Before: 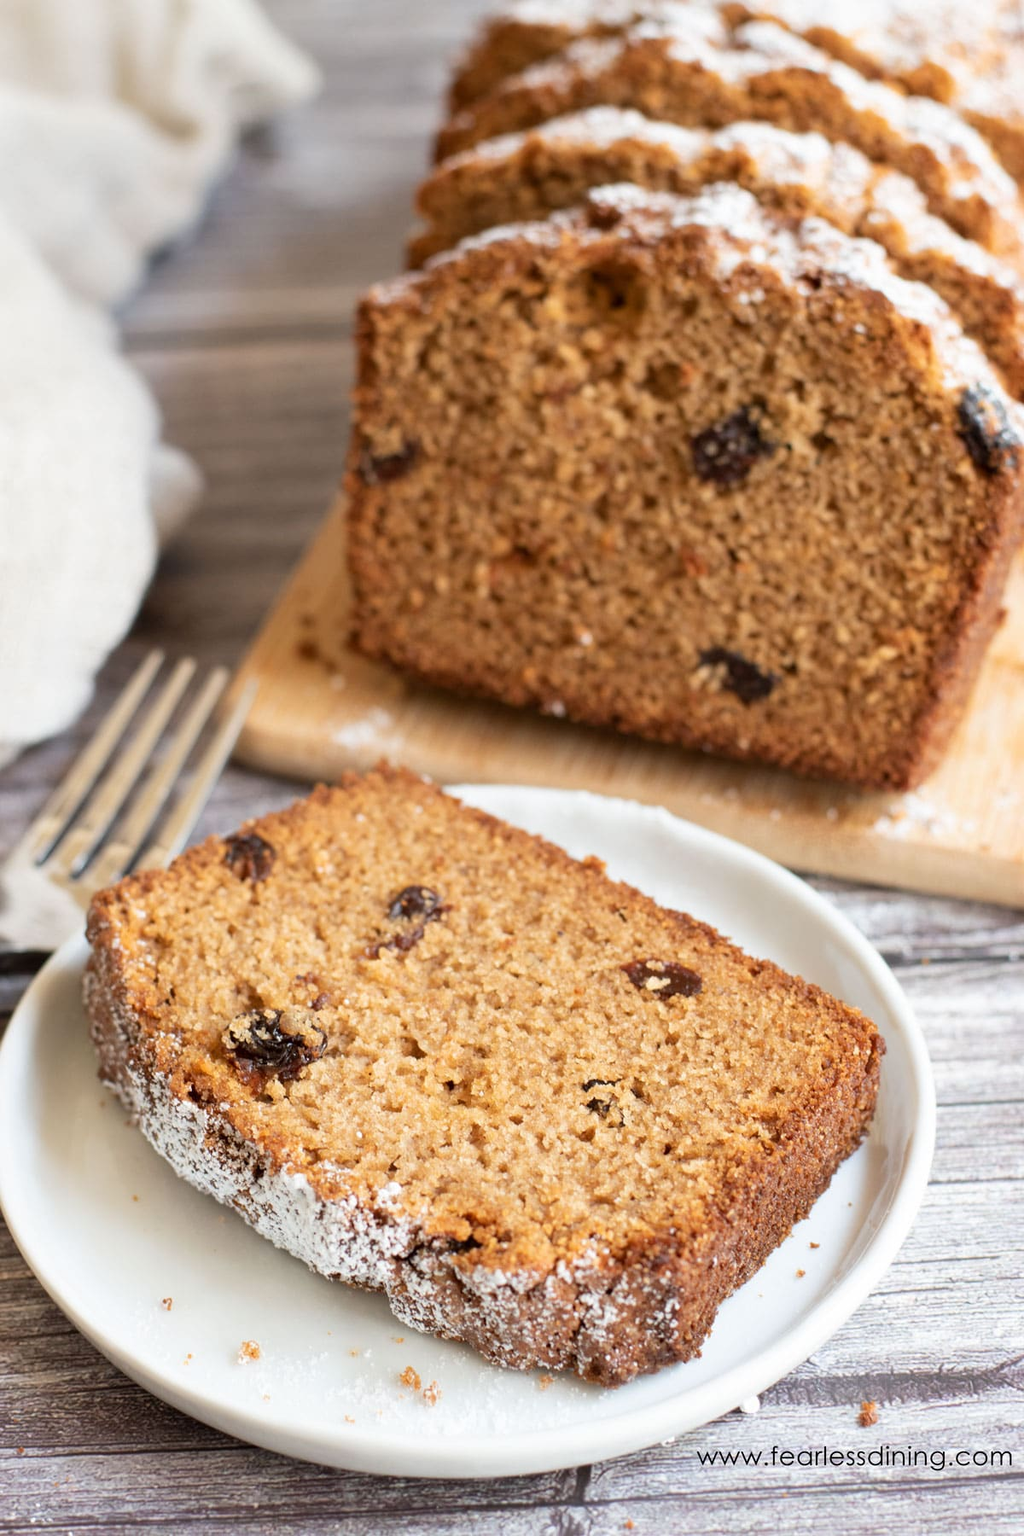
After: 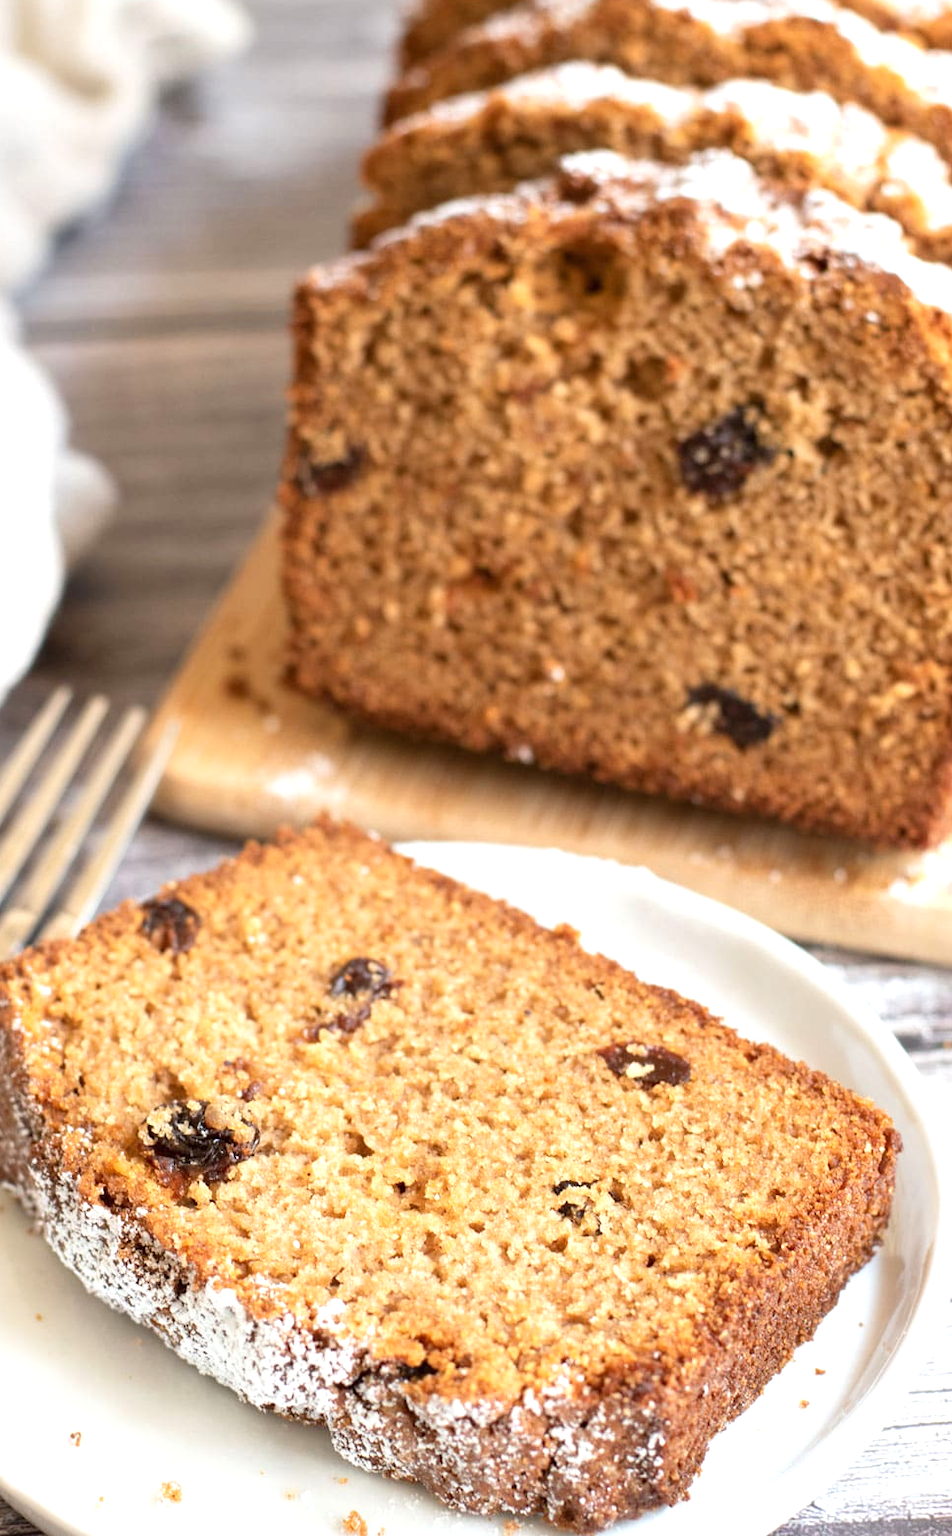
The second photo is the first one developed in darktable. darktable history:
crop: left 9.929%, top 3.475%, right 9.188%, bottom 9.529%
exposure: black level correction 0, exposure 0.5 EV, compensate exposure bias true, compensate highlight preservation false
